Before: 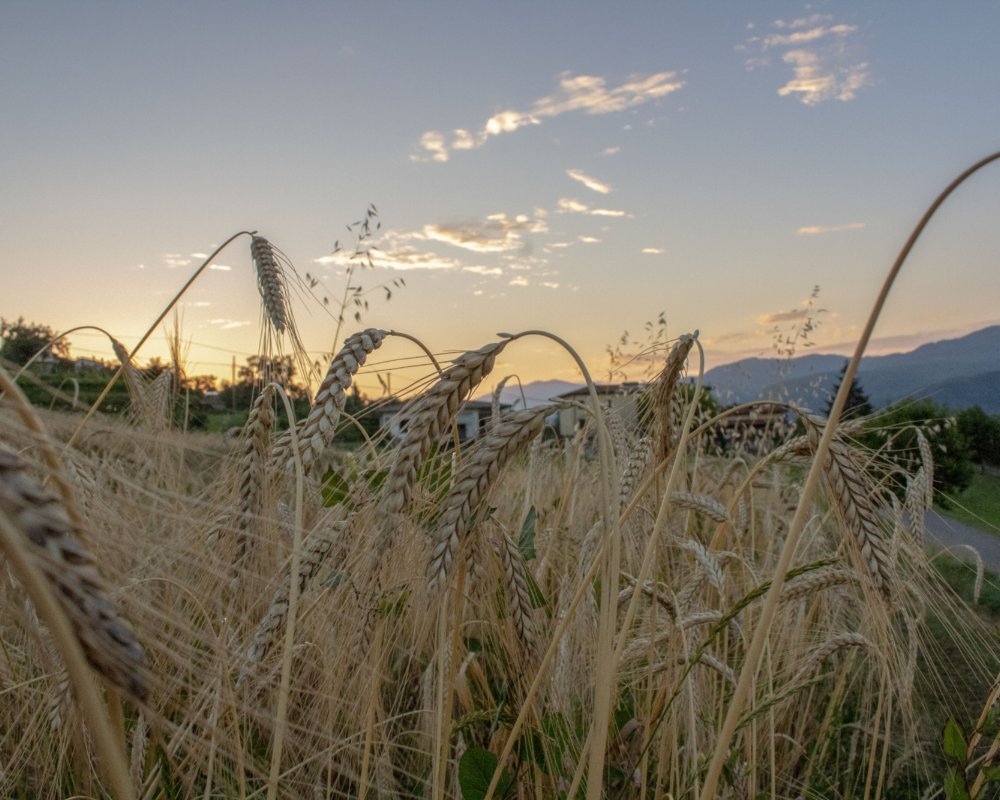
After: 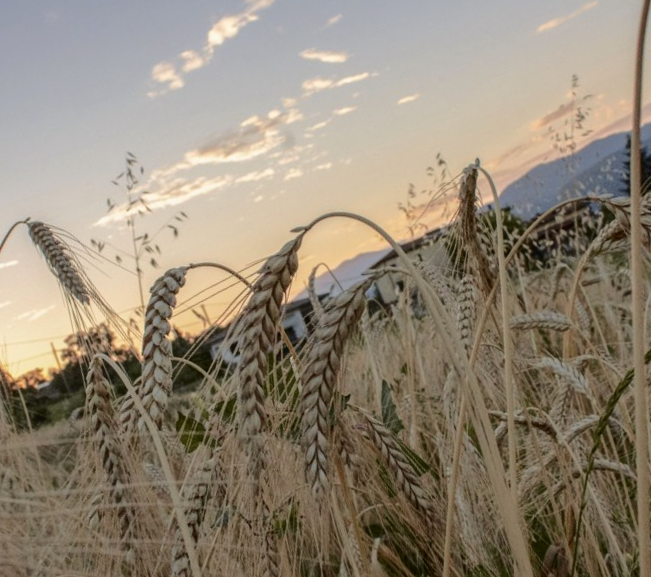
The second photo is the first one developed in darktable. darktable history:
tone curve: curves: ch0 [(0.003, 0.015) (0.104, 0.07) (0.239, 0.201) (0.327, 0.317) (0.401, 0.443) (0.495, 0.55) (0.65, 0.68) (0.832, 0.858) (1, 0.977)]; ch1 [(0, 0) (0.161, 0.092) (0.35, 0.33) (0.379, 0.401) (0.447, 0.476) (0.495, 0.499) (0.515, 0.518) (0.55, 0.557) (0.621, 0.615) (0.718, 0.734) (1, 1)]; ch2 [(0, 0) (0.359, 0.372) (0.437, 0.437) (0.502, 0.501) (0.534, 0.537) (0.599, 0.586) (1, 1)], color space Lab, independent channels, preserve colors none
crop and rotate: angle 20.2°, left 6.785%, right 3.904%, bottom 1.124%
